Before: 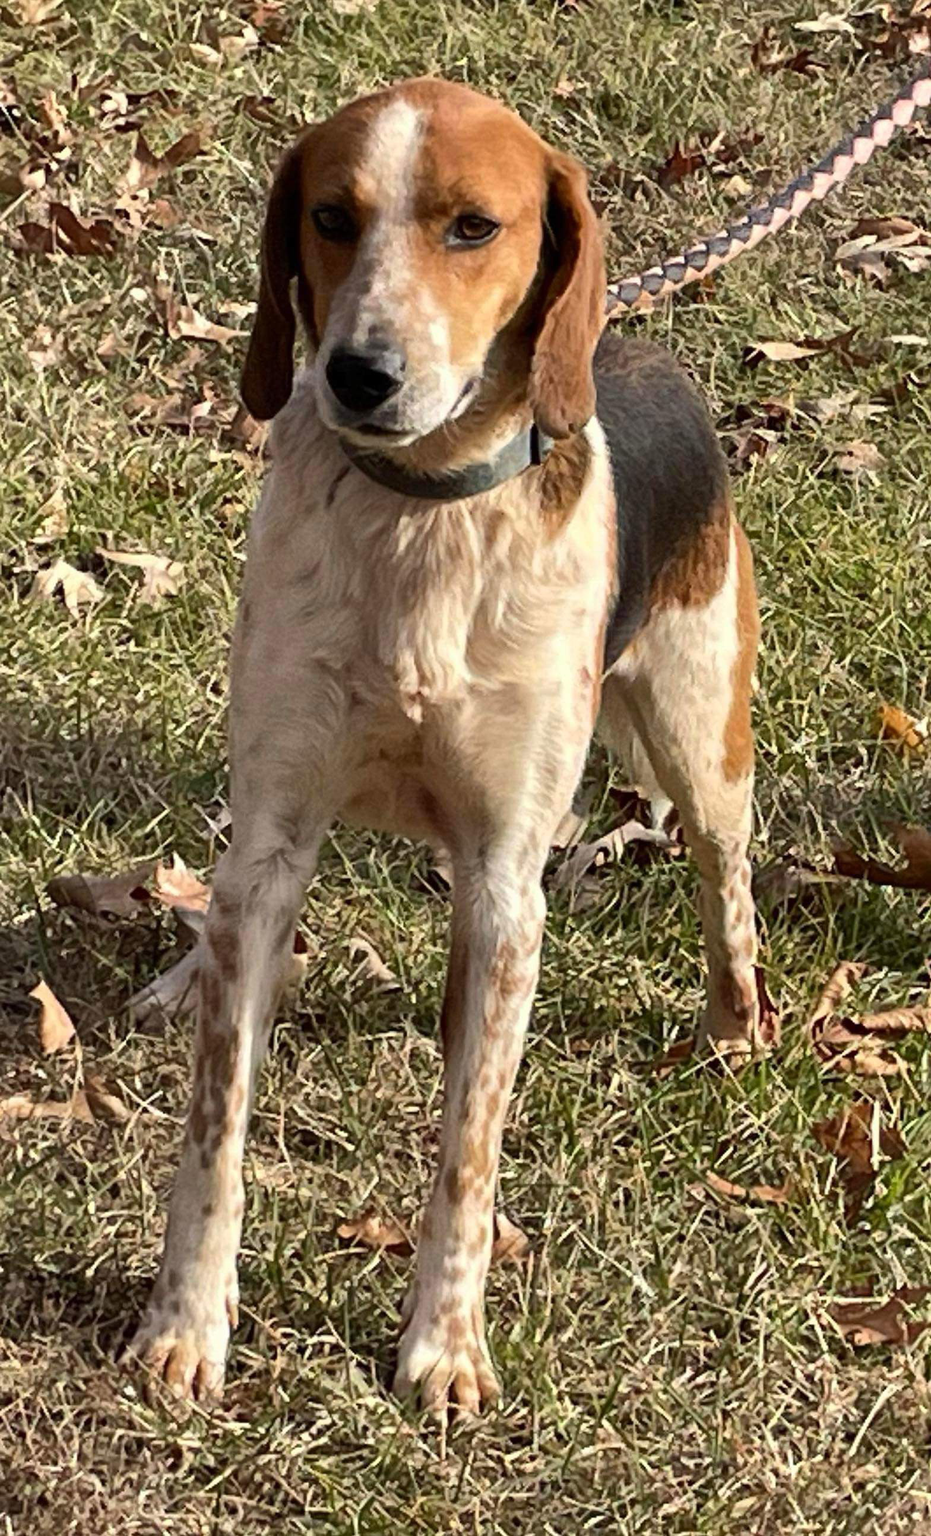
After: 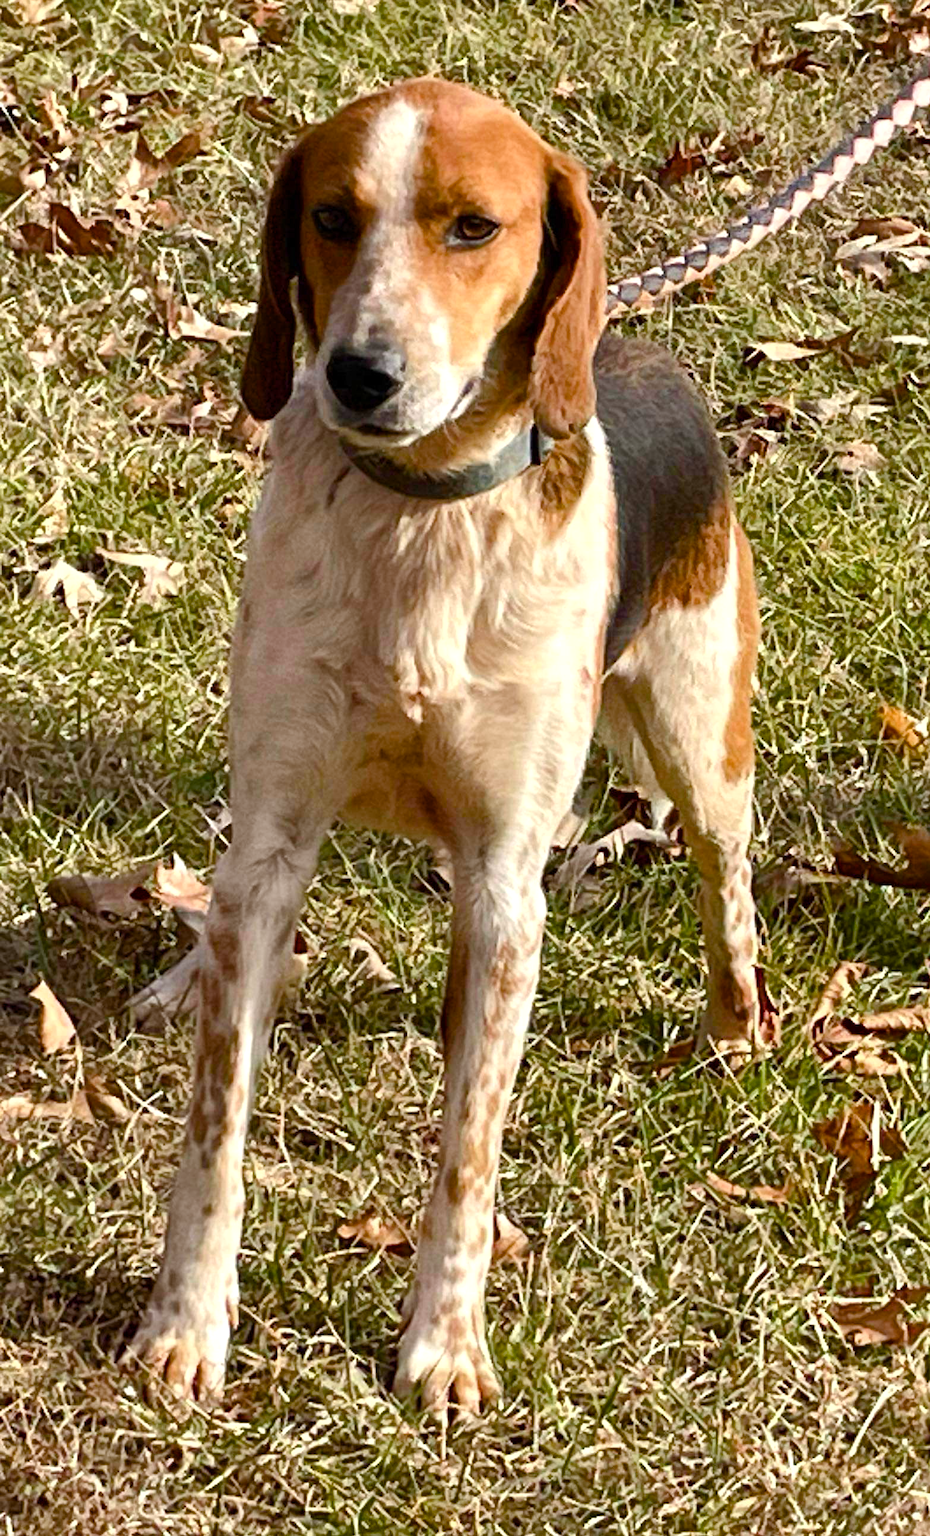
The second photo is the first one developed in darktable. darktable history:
color balance rgb: perceptual saturation grading › global saturation 43.837%, perceptual saturation grading › highlights -50.016%, perceptual saturation grading › shadows 30.408%
exposure: exposure 0.297 EV, compensate highlight preservation false
